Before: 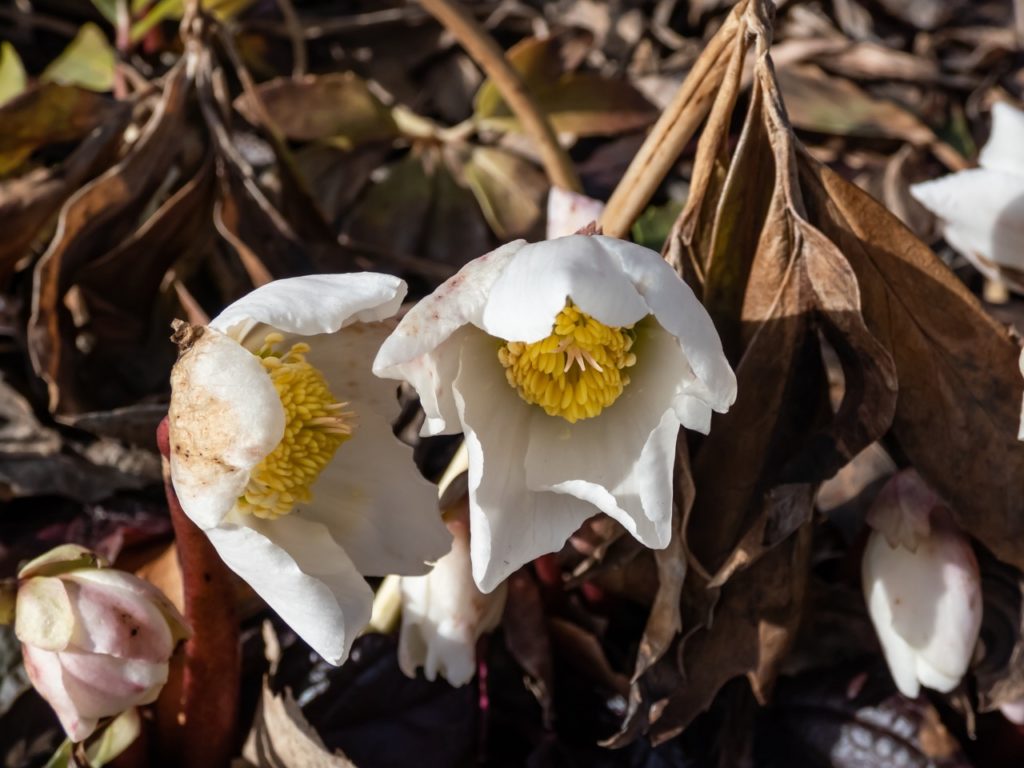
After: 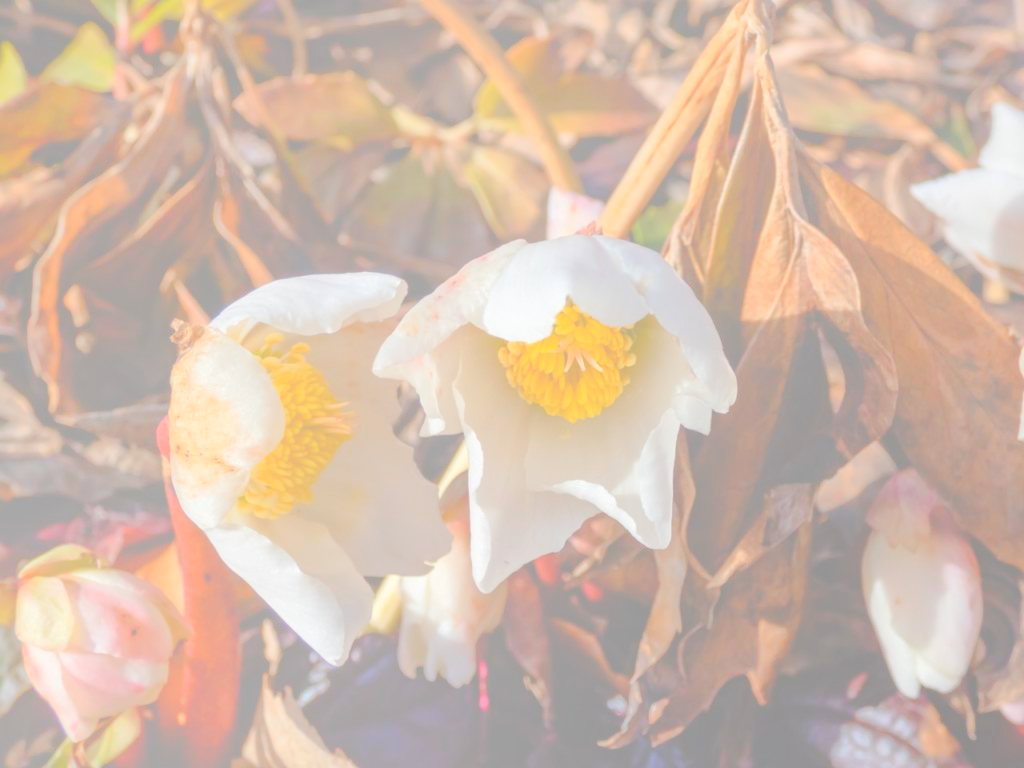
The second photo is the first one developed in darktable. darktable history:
shadows and highlights: on, module defaults
bloom: size 85%, threshold 5%, strength 85%
